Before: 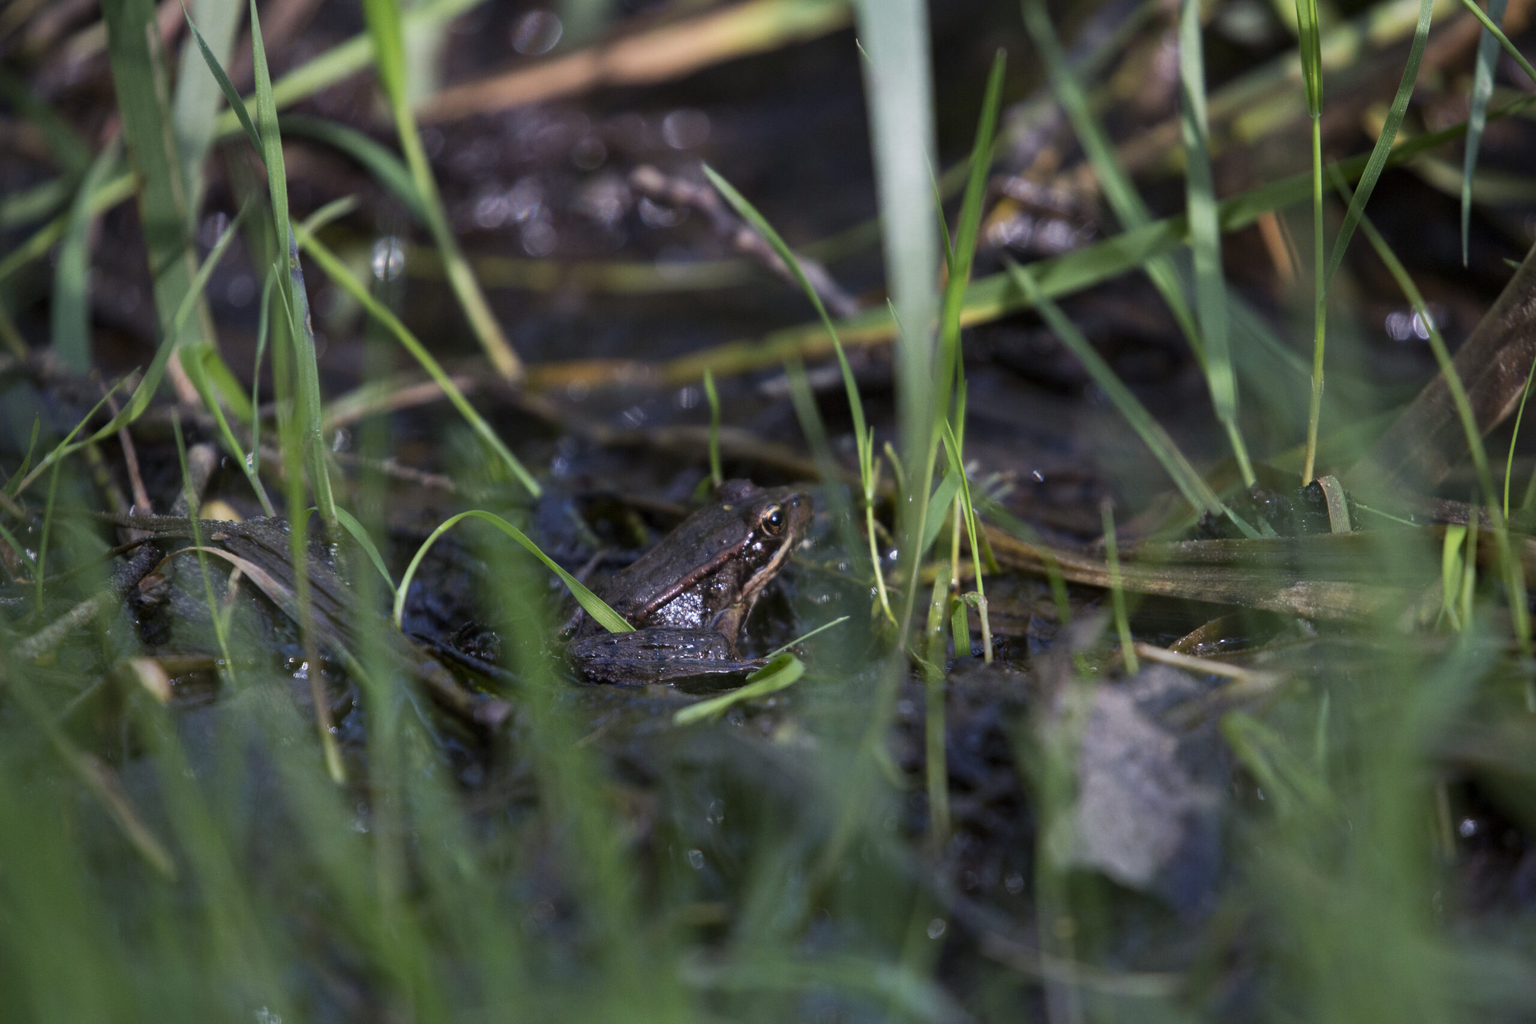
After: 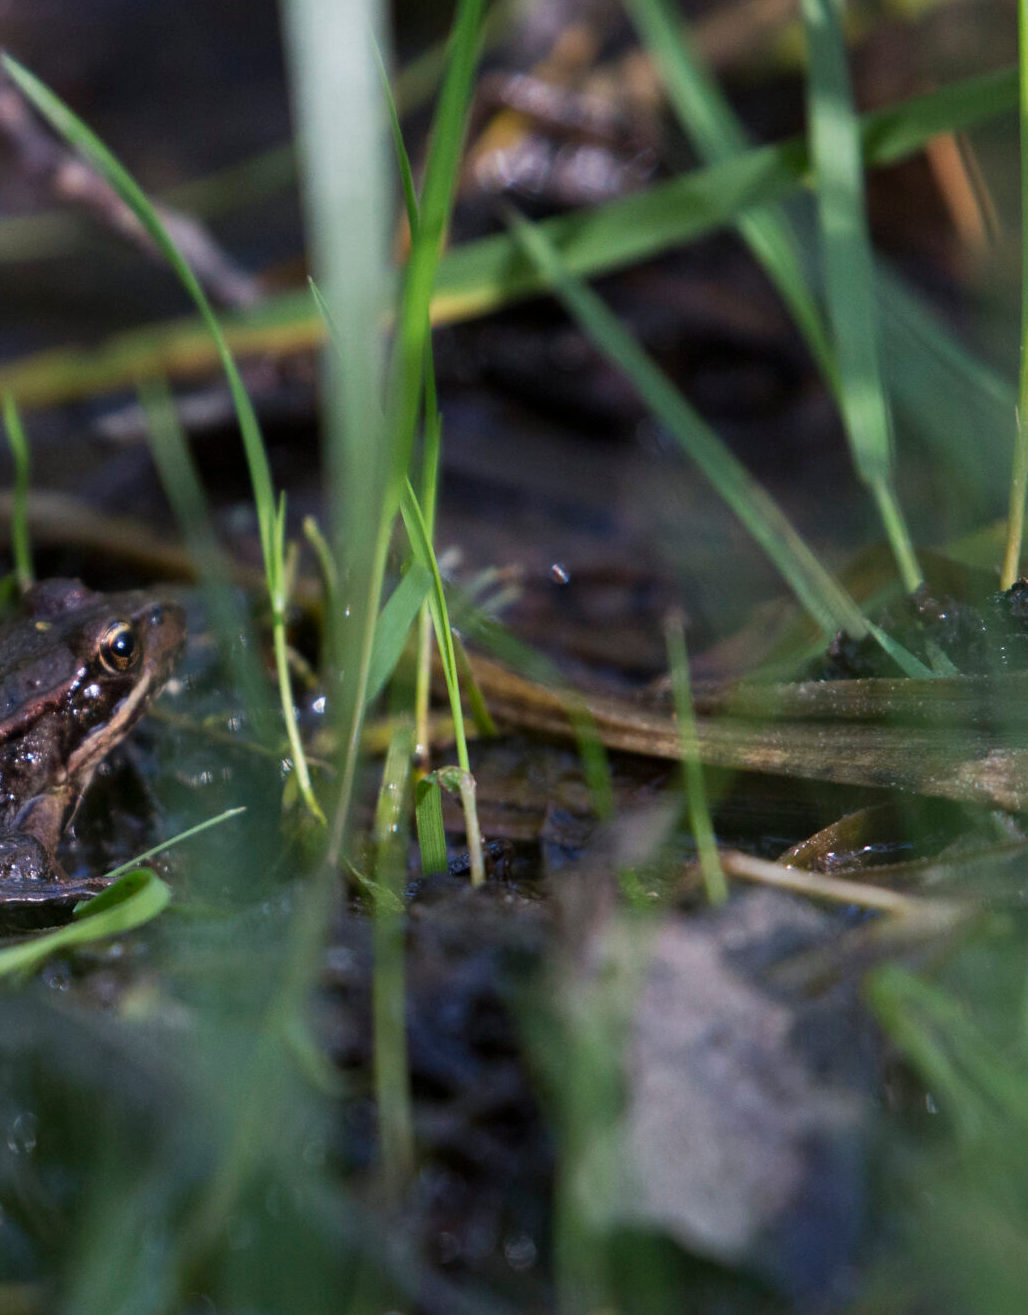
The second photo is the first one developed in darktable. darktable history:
crop: left 45.711%, top 12.942%, right 14.129%, bottom 9.999%
